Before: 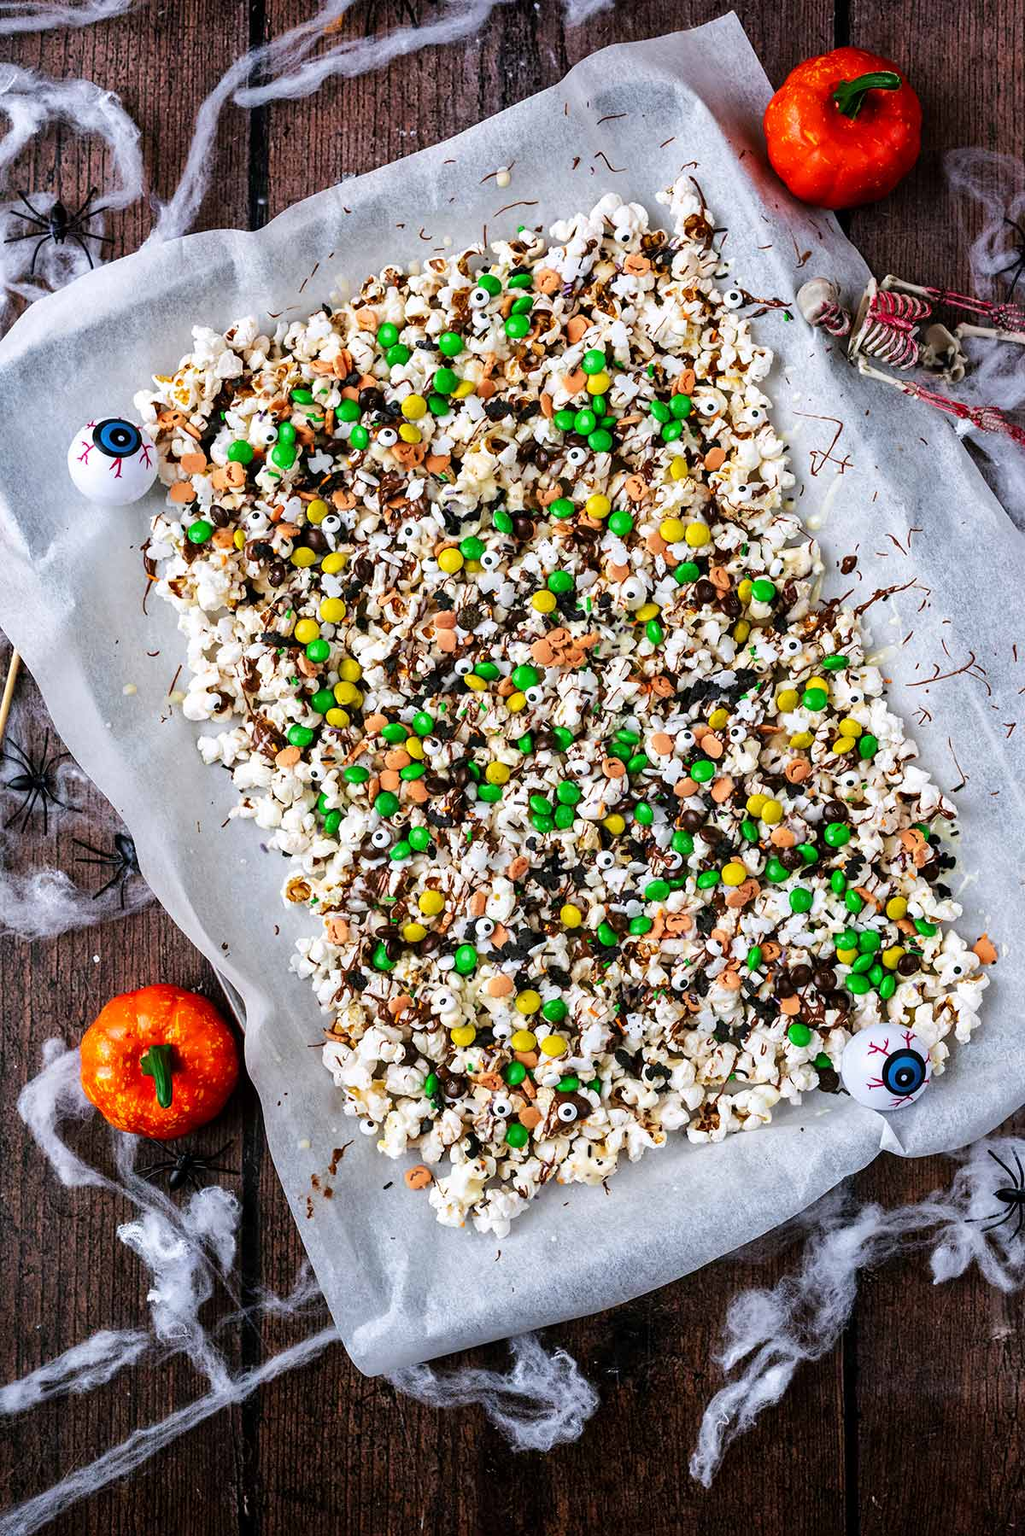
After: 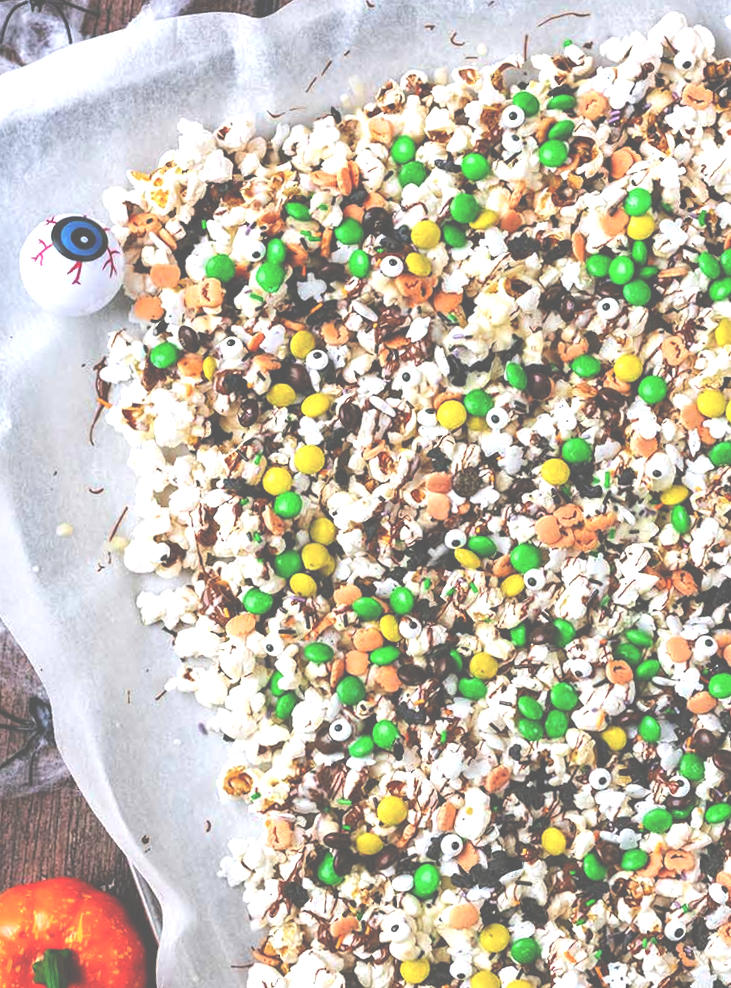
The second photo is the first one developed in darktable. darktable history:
crop and rotate: angle -4.99°, left 2.122%, top 6.945%, right 27.566%, bottom 30.519%
rotate and perspective: rotation 0.226°, lens shift (vertical) -0.042, crop left 0.023, crop right 0.982, crop top 0.006, crop bottom 0.994
exposure: black level correction -0.071, exposure 0.5 EV, compensate highlight preservation false
